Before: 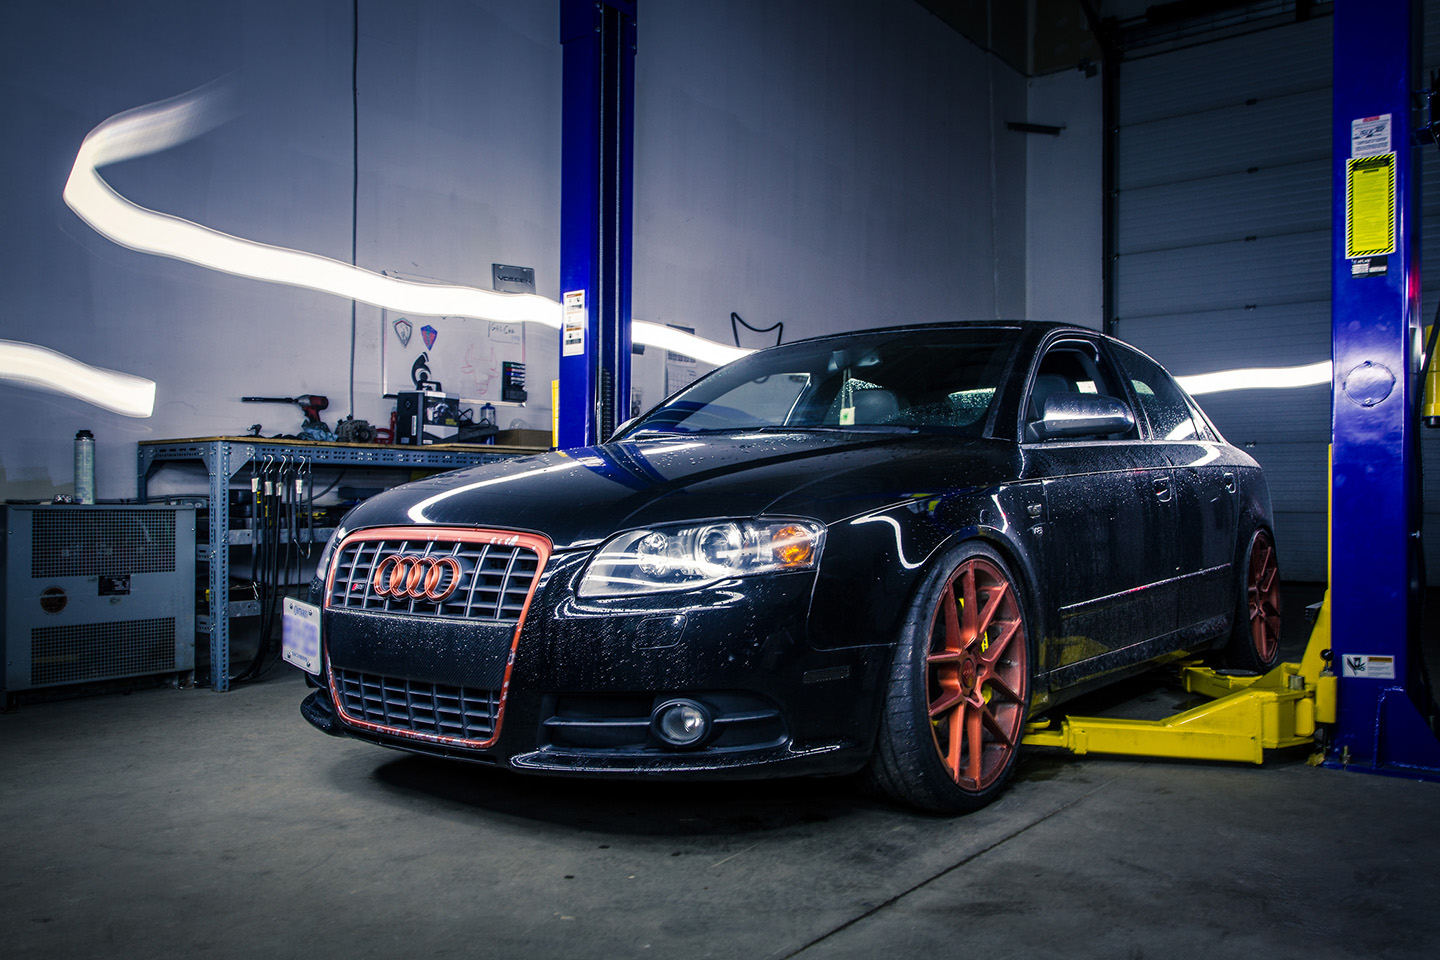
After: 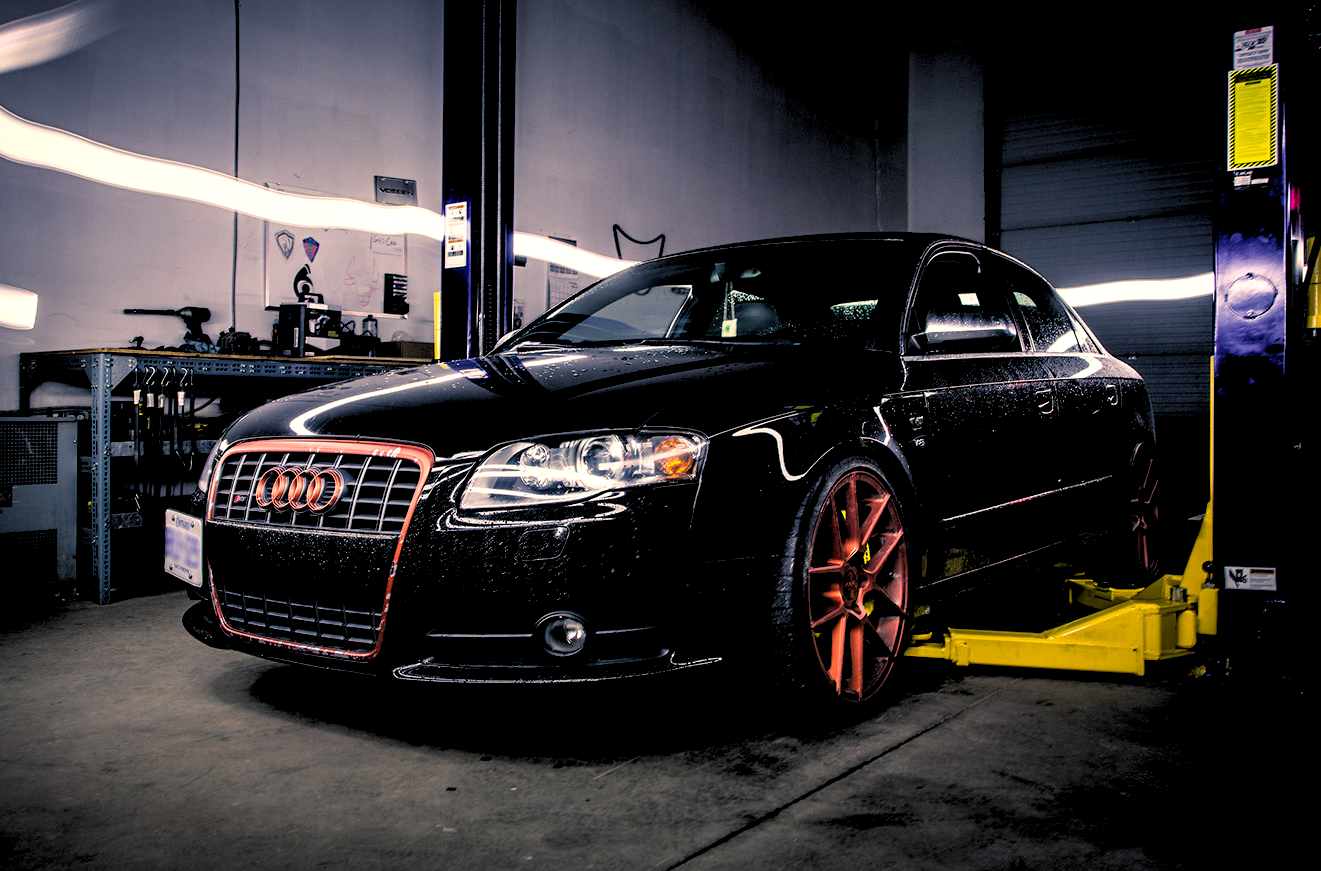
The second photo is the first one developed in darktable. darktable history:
rgb levels: levels [[0.034, 0.472, 0.904], [0, 0.5, 1], [0, 0.5, 1]]
white balance: red 1.127, blue 0.943
crop and rotate: left 8.262%, top 9.226%
